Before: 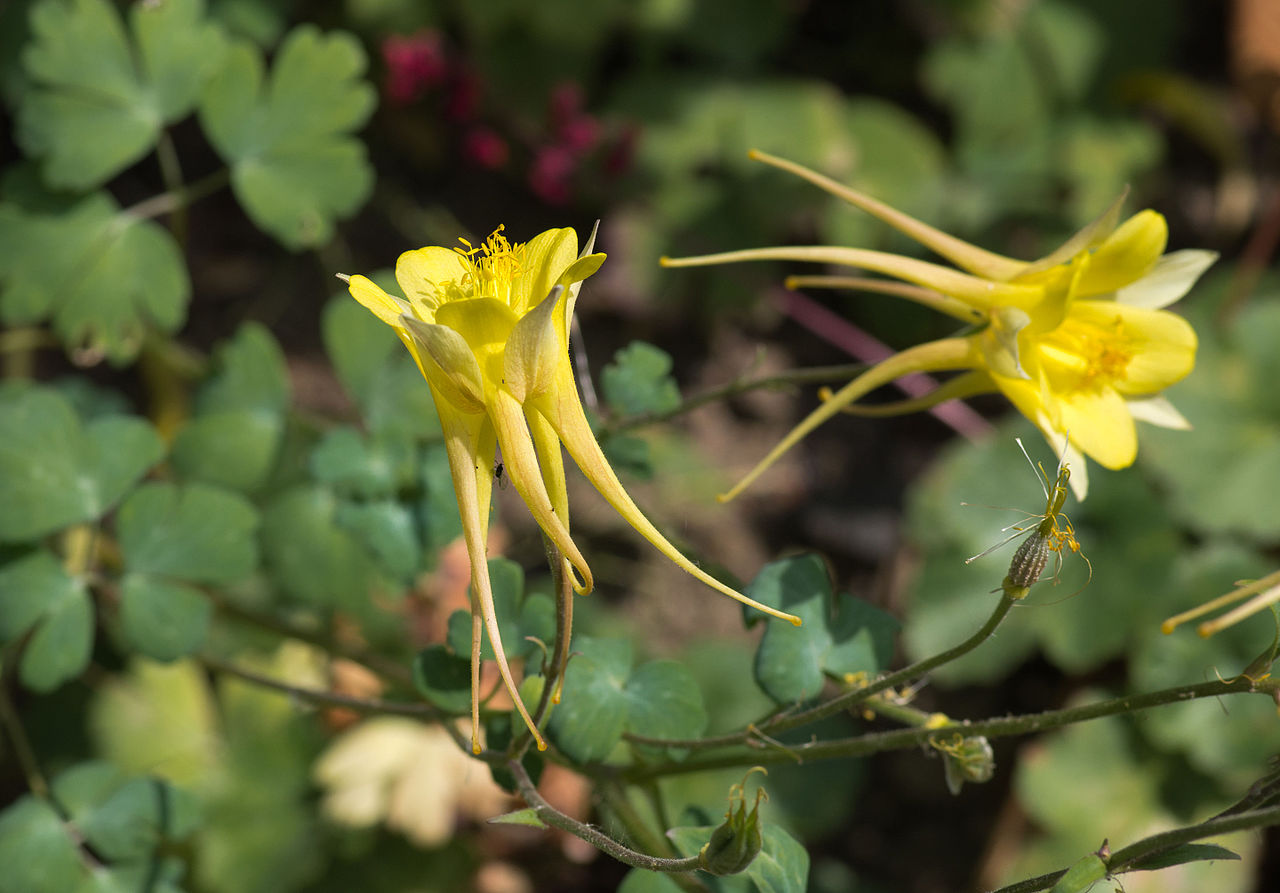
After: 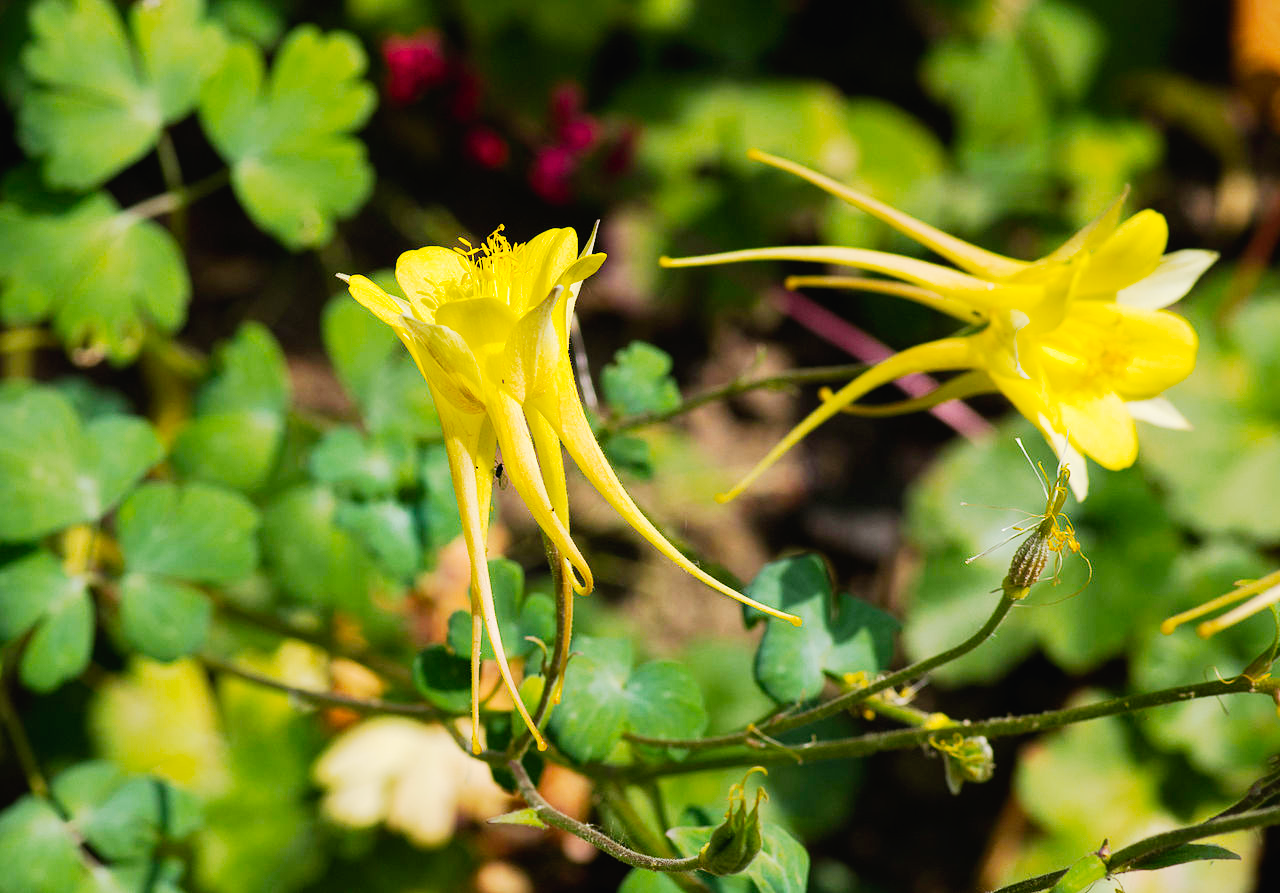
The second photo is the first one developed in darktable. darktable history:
color balance rgb: global offset › luminance -0.479%, perceptual saturation grading › global saturation 25.668%, global vibrance 3.171%
tone curve: curves: ch0 [(0, 0.017) (0.091, 0.046) (0.298, 0.287) (0.439, 0.482) (0.64, 0.729) (0.785, 0.817) (0.995, 0.917)]; ch1 [(0, 0) (0.384, 0.365) (0.463, 0.447) (0.486, 0.474) (0.503, 0.497) (0.526, 0.52) (0.555, 0.564) (0.578, 0.595) (0.638, 0.644) (0.766, 0.773) (1, 1)]; ch2 [(0, 0) (0.374, 0.344) (0.449, 0.434) (0.501, 0.501) (0.528, 0.519) (0.569, 0.589) (0.61, 0.646) (0.666, 0.688) (1, 1)], preserve colors none
exposure: exposure 0.6 EV, compensate highlight preservation false
